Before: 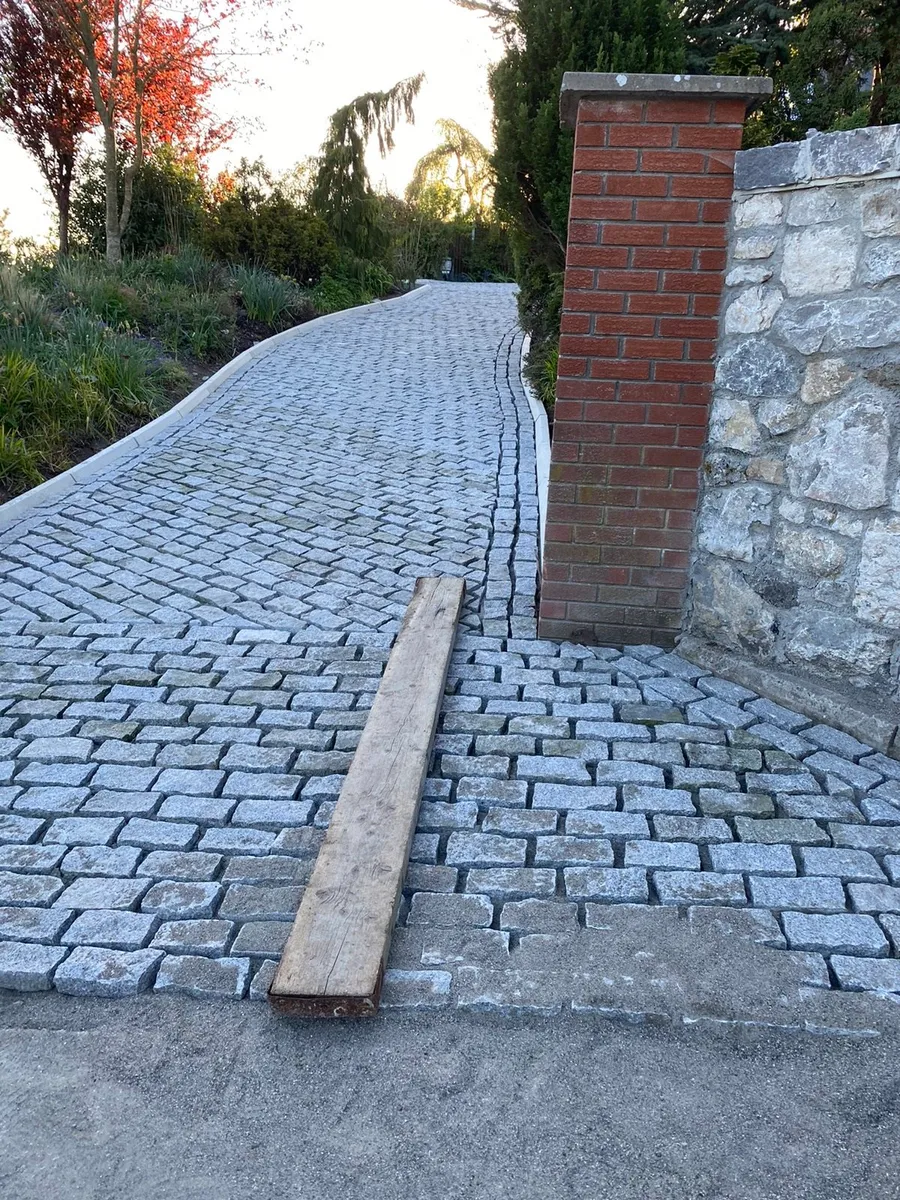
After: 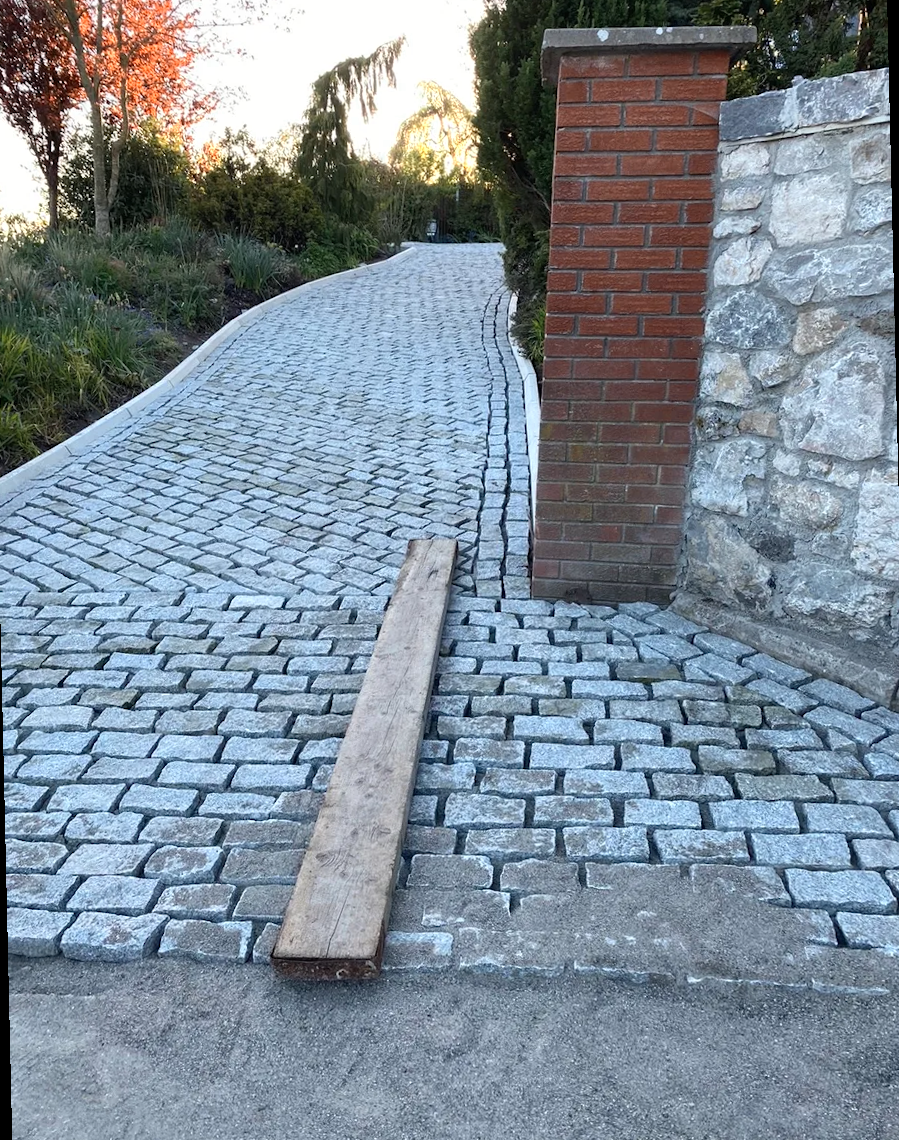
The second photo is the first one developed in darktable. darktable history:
rotate and perspective: rotation -1.32°, lens shift (horizontal) -0.031, crop left 0.015, crop right 0.985, crop top 0.047, crop bottom 0.982
color zones: curves: ch0 [(0.018, 0.548) (0.197, 0.654) (0.425, 0.447) (0.605, 0.658) (0.732, 0.579)]; ch1 [(0.105, 0.531) (0.224, 0.531) (0.386, 0.39) (0.618, 0.456) (0.732, 0.456) (0.956, 0.421)]; ch2 [(0.039, 0.583) (0.215, 0.465) (0.399, 0.544) (0.465, 0.548) (0.614, 0.447) (0.724, 0.43) (0.882, 0.623) (0.956, 0.632)]
